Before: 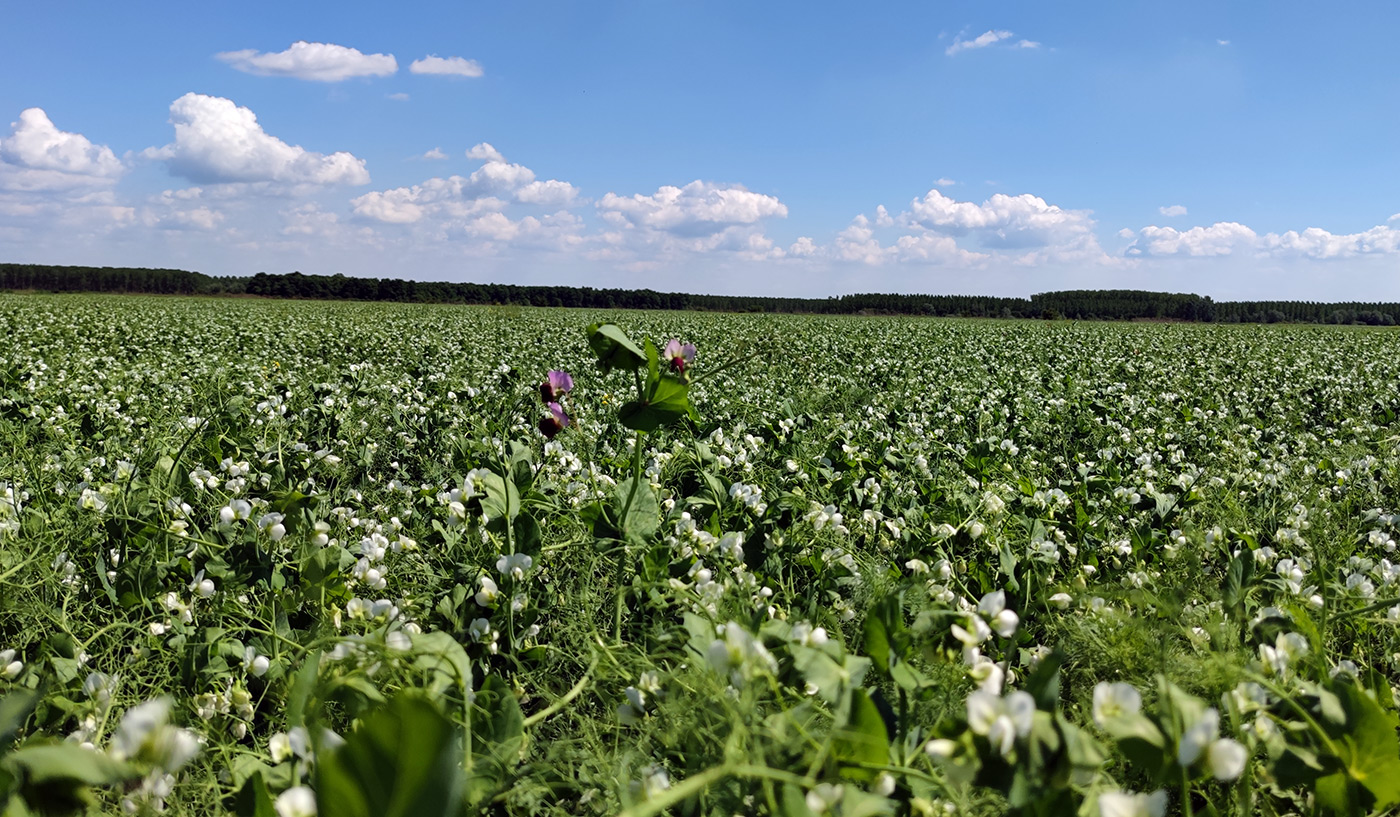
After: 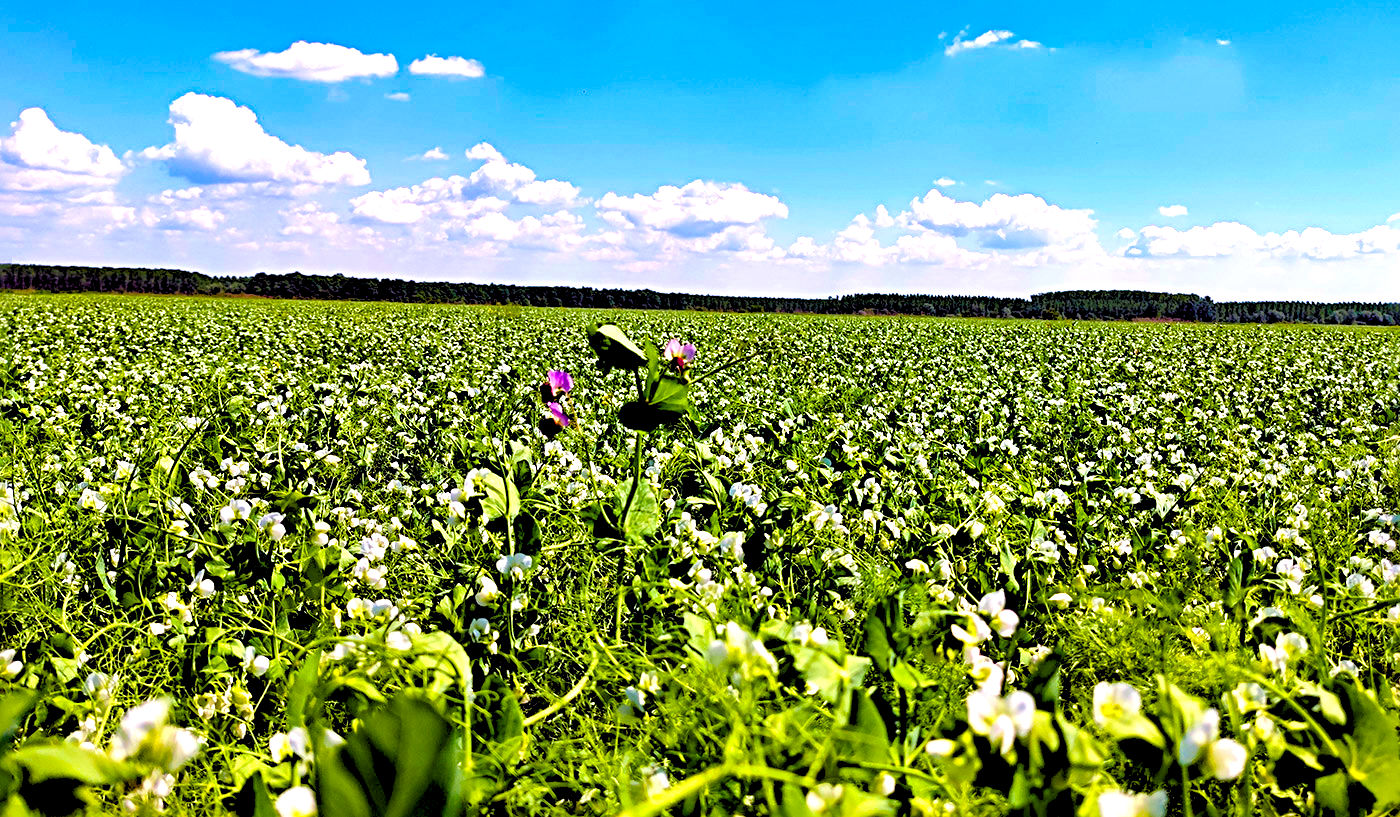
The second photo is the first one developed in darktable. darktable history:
rgb levels: preserve colors sum RGB, levels [[0.038, 0.433, 0.934], [0, 0.5, 1], [0, 0.5, 1]]
sharpen: radius 4.883
velvia: on, module defaults
exposure: exposure 0.191 EV, compensate highlight preservation false
color balance rgb: linear chroma grading › global chroma 25%, perceptual saturation grading › global saturation 40%, perceptual saturation grading › highlights -50%, perceptual saturation grading › shadows 30%, perceptual brilliance grading › global brilliance 25%, global vibrance 60%
local contrast: mode bilateral grid, contrast 20, coarseness 50, detail 148%, midtone range 0.2
white balance: red 1.05, blue 1.072
